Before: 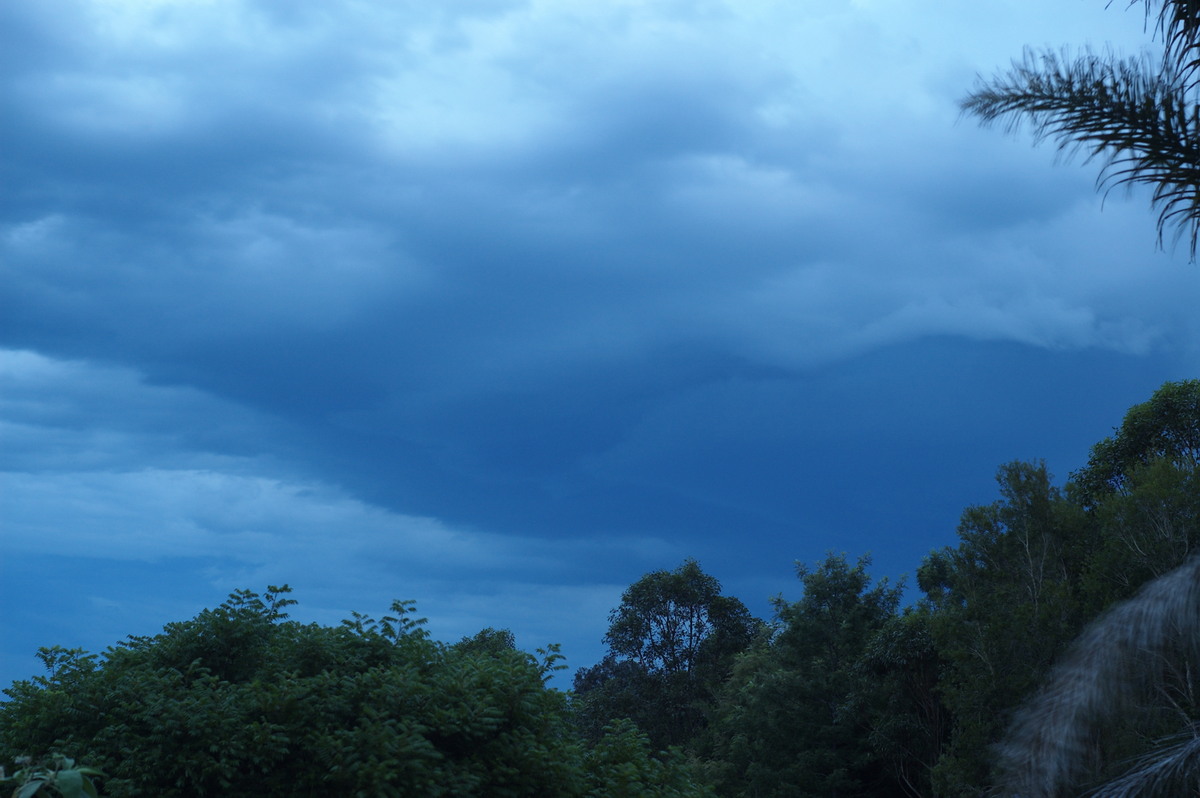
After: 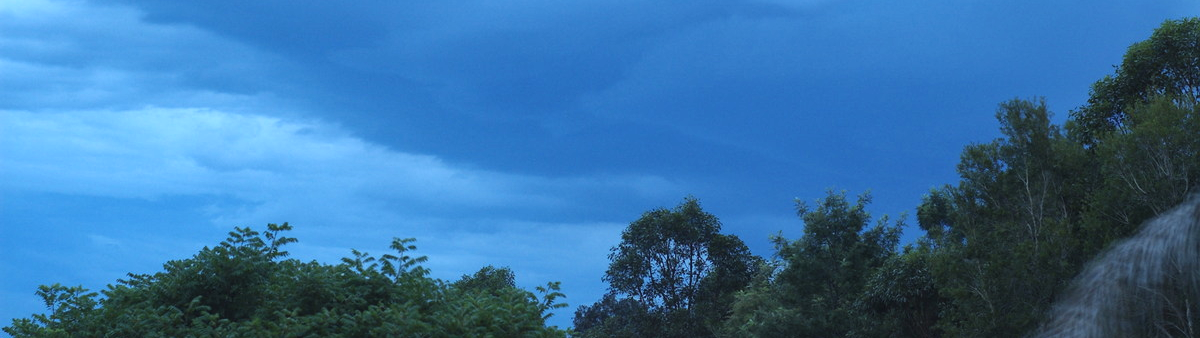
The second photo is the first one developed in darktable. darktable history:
crop: top 45.39%, bottom 12.251%
exposure: black level correction -0.002, exposure 0.713 EV, compensate highlight preservation false
local contrast: mode bilateral grid, contrast 19, coarseness 50, detail 120%, midtone range 0.2
